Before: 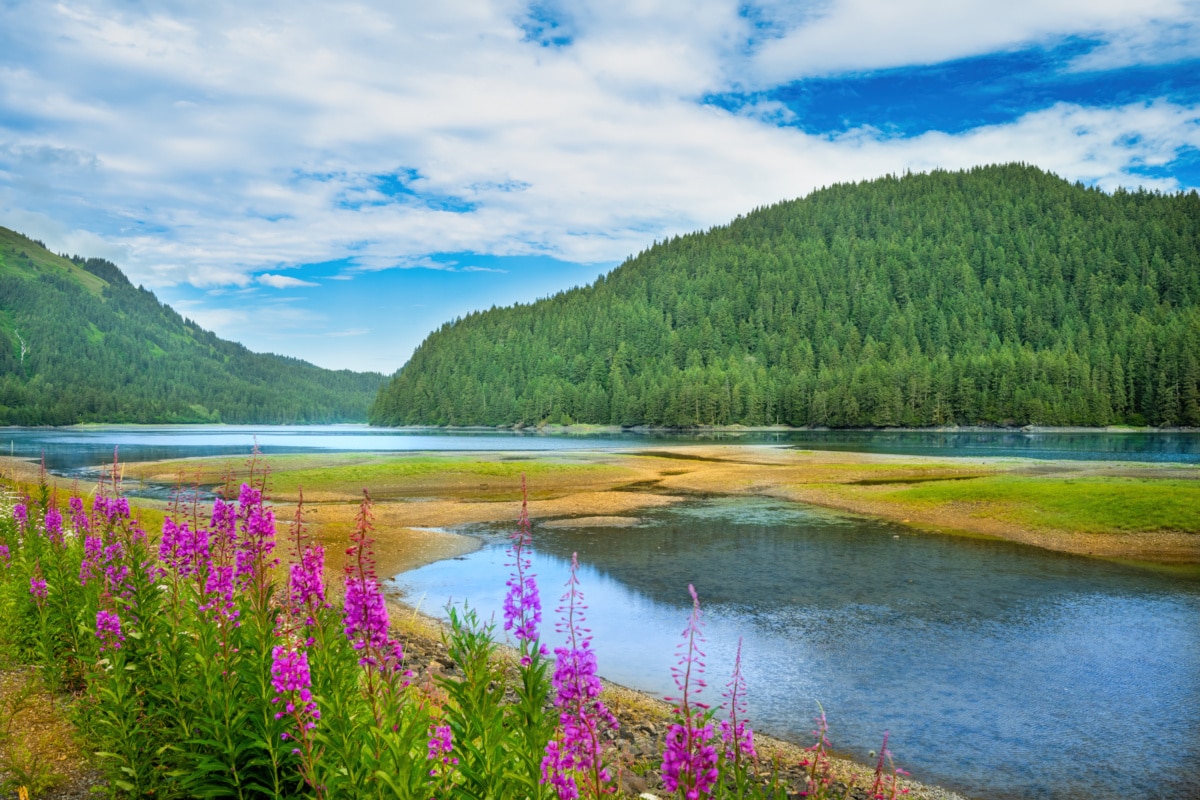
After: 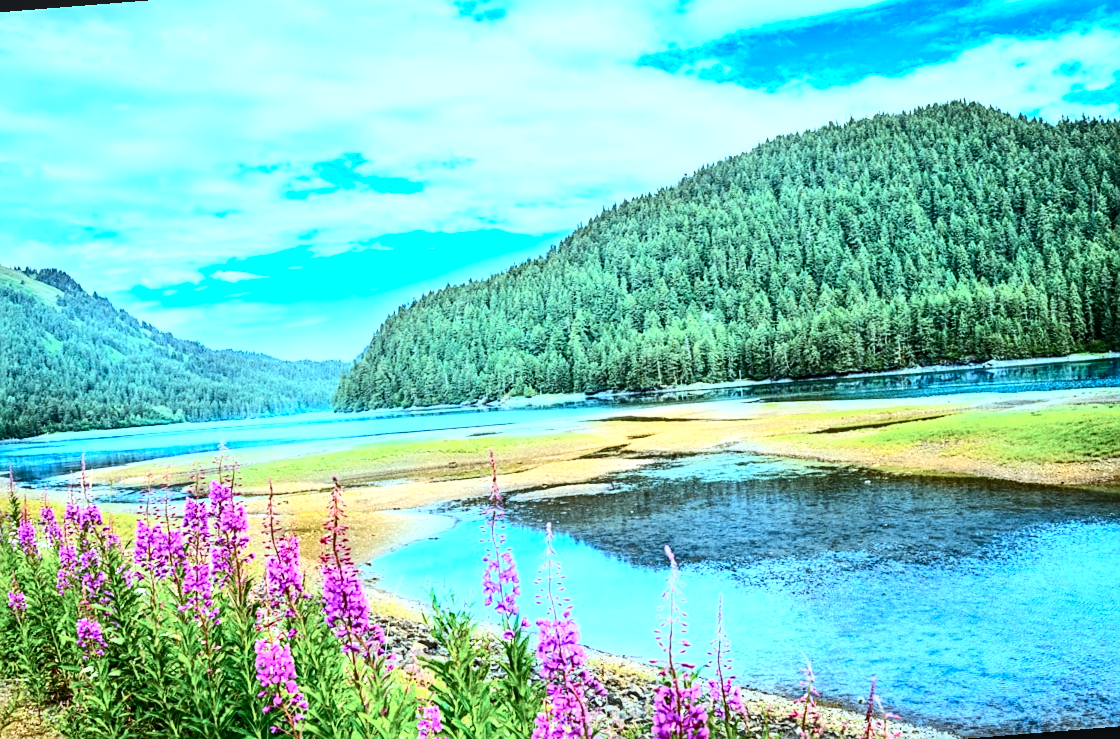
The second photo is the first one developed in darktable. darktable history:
white balance: red 0.967, blue 1.119, emerald 0.756
contrast brightness saturation: contrast 0.39, brightness 0.1
rotate and perspective: rotation -4.57°, crop left 0.054, crop right 0.944, crop top 0.087, crop bottom 0.914
color correction: highlights a* -10.69, highlights b* -19.19
exposure: exposure 0.6 EV, compensate highlight preservation false
local contrast: detail 130%
tone equalizer: -8 EV -0.417 EV, -7 EV -0.389 EV, -6 EV -0.333 EV, -5 EV -0.222 EV, -3 EV 0.222 EV, -2 EV 0.333 EV, -1 EV 0.389 EV, +0 EV 0.417 EV, edges refinement/feathering 500, mask exposure compensation -1.57 EV, preserve details no
sharpen: on, module defaults
